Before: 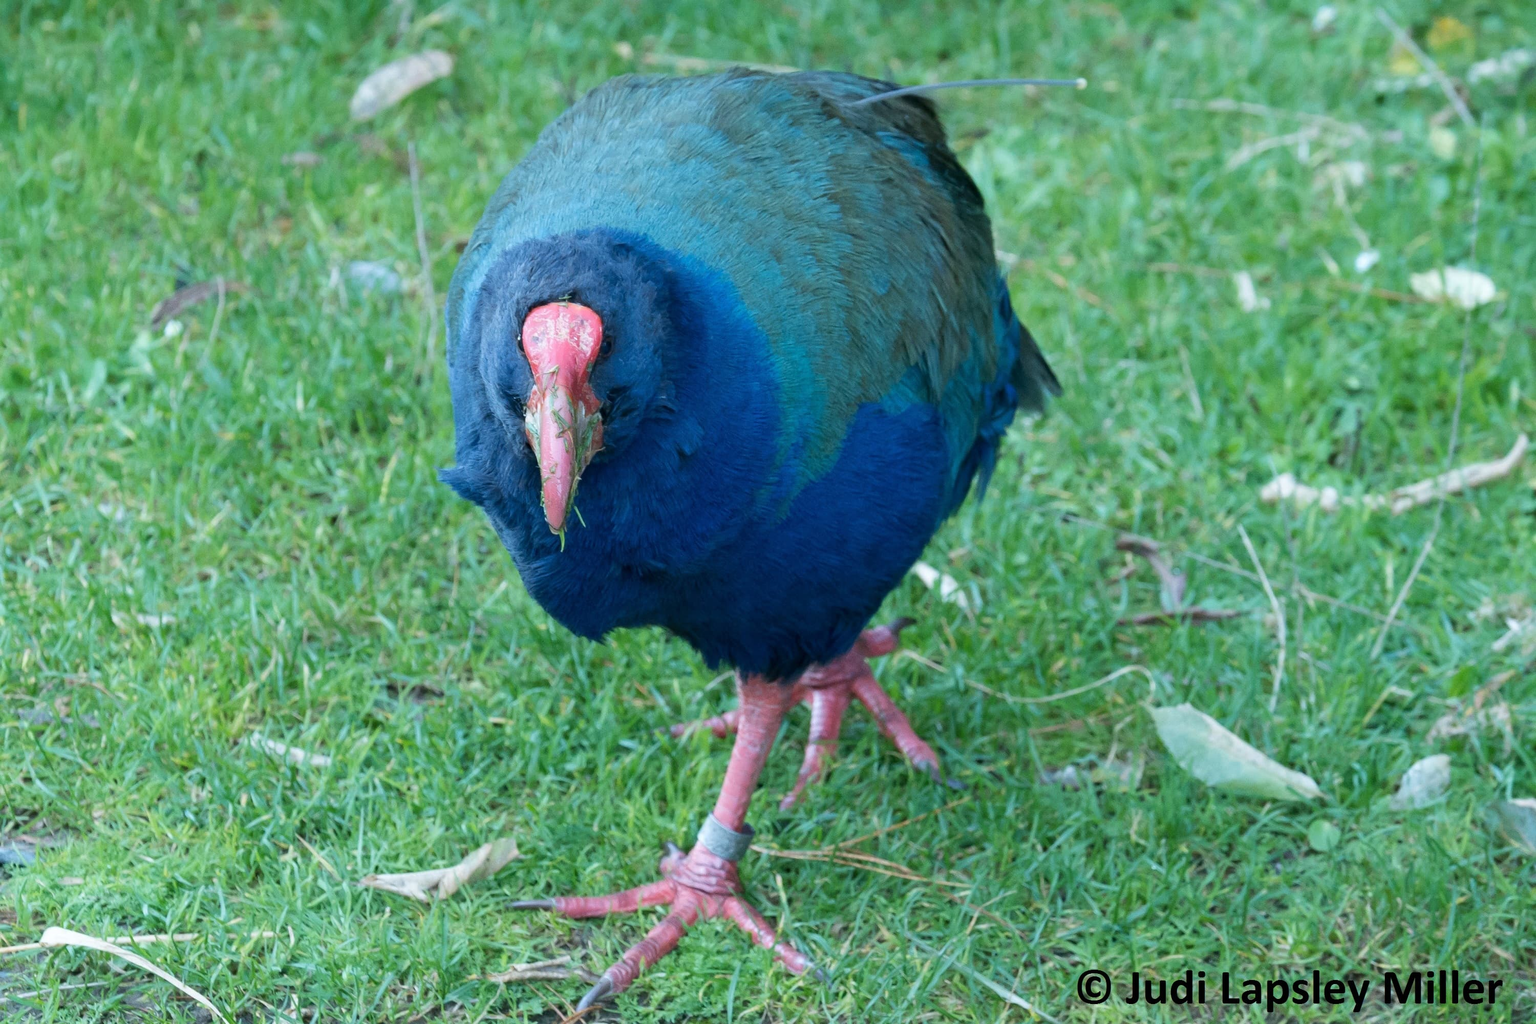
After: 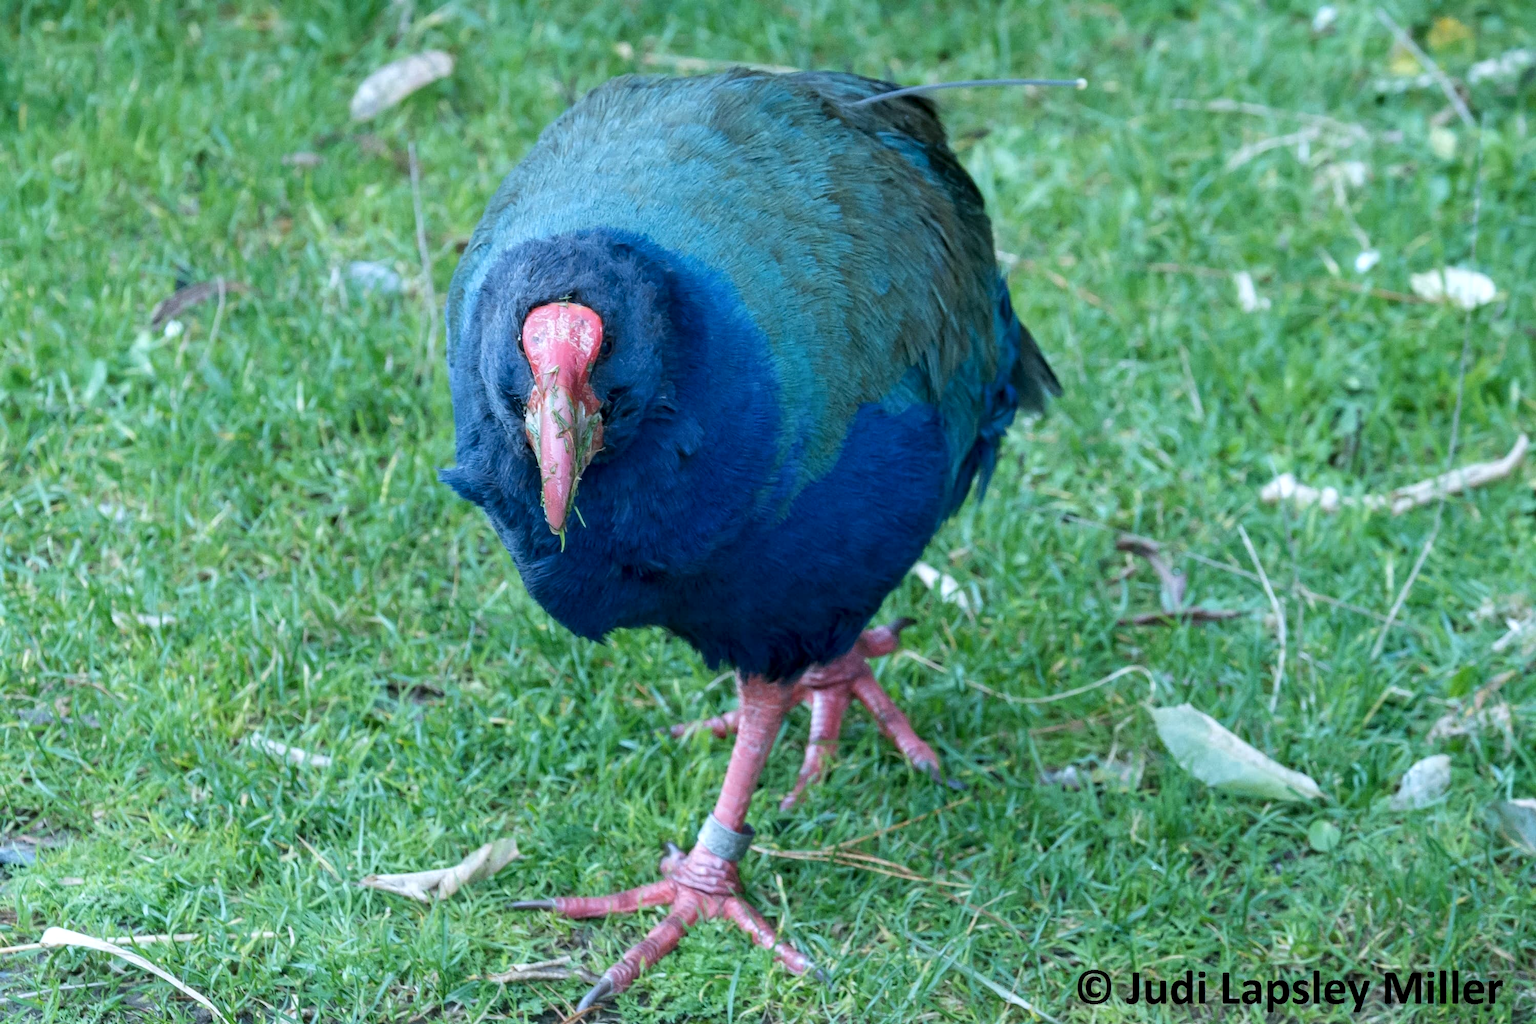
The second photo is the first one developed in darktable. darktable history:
local contrast: detail 130%
white balance: red 0.983, blue 1.036
